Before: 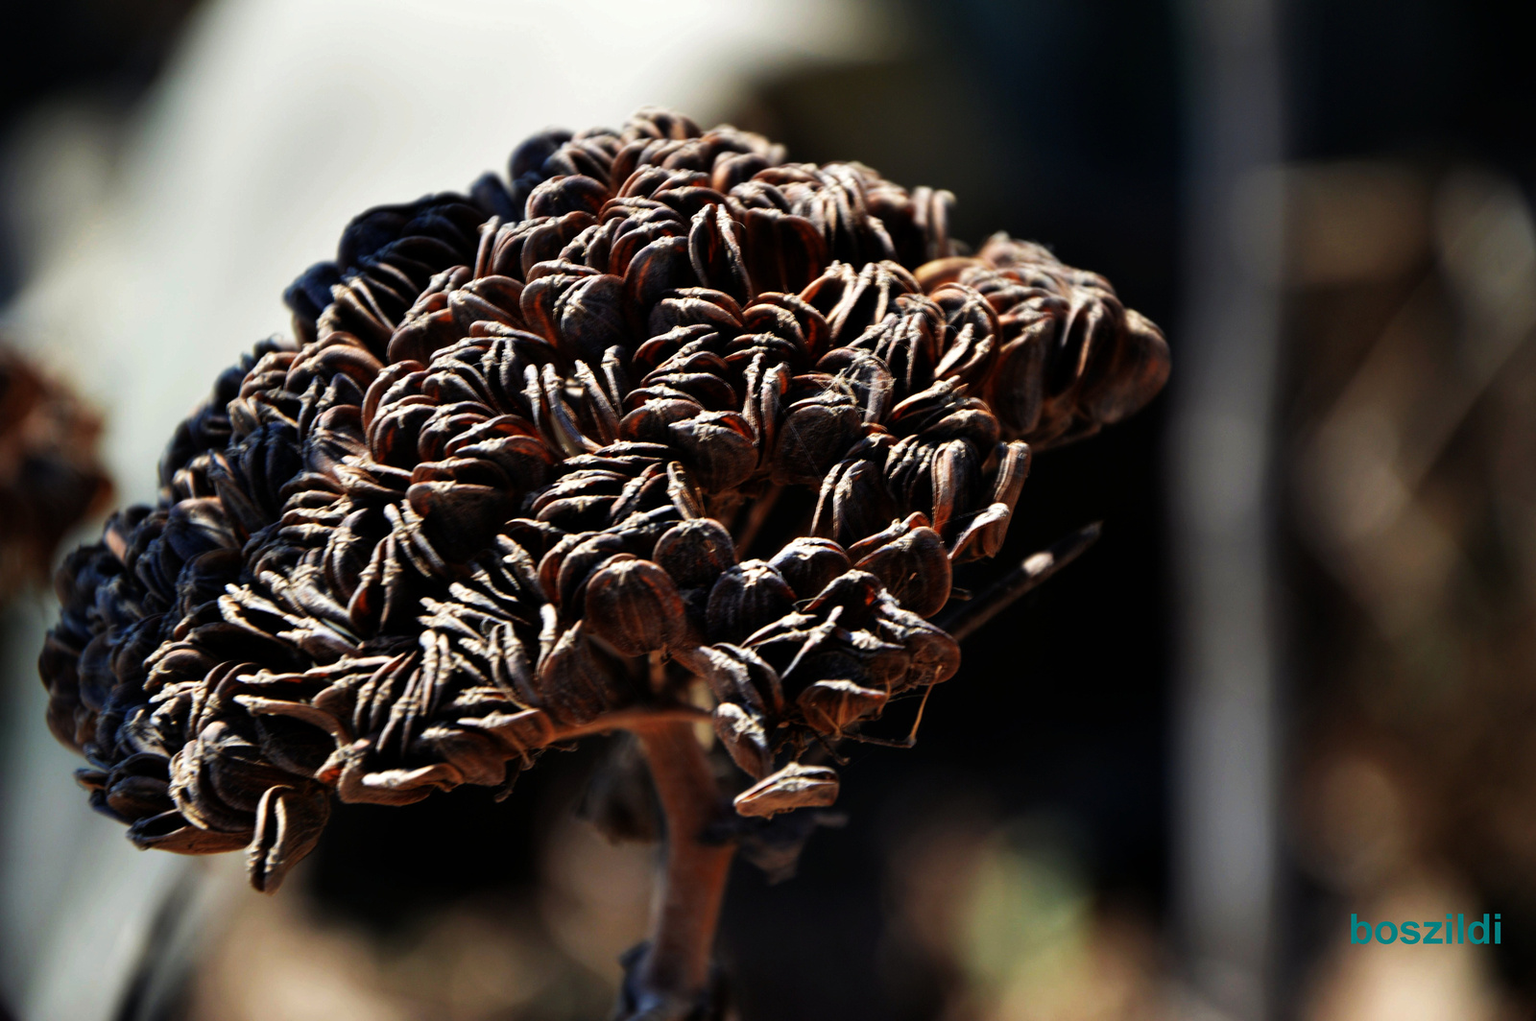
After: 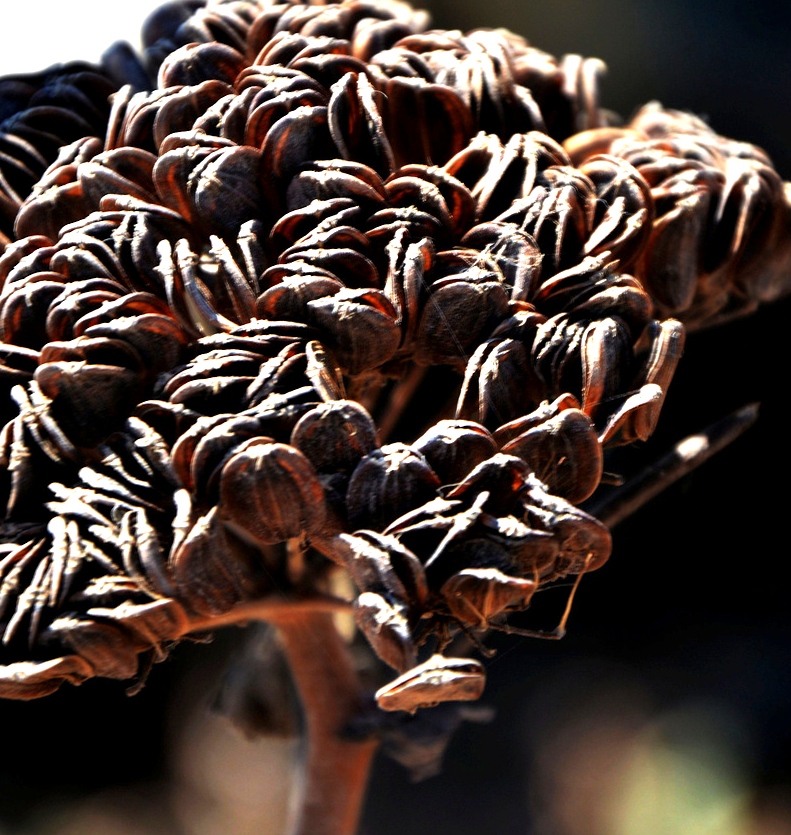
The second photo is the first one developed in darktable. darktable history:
exposure: black level correction 0.001, exposure 1.129 EV, compensate exposure bias true, compensate highlight preservation false
crop and rotate: angle 0.02°, left 24.353%, top 13.219%, right 26.156%, bottom 8.224%
